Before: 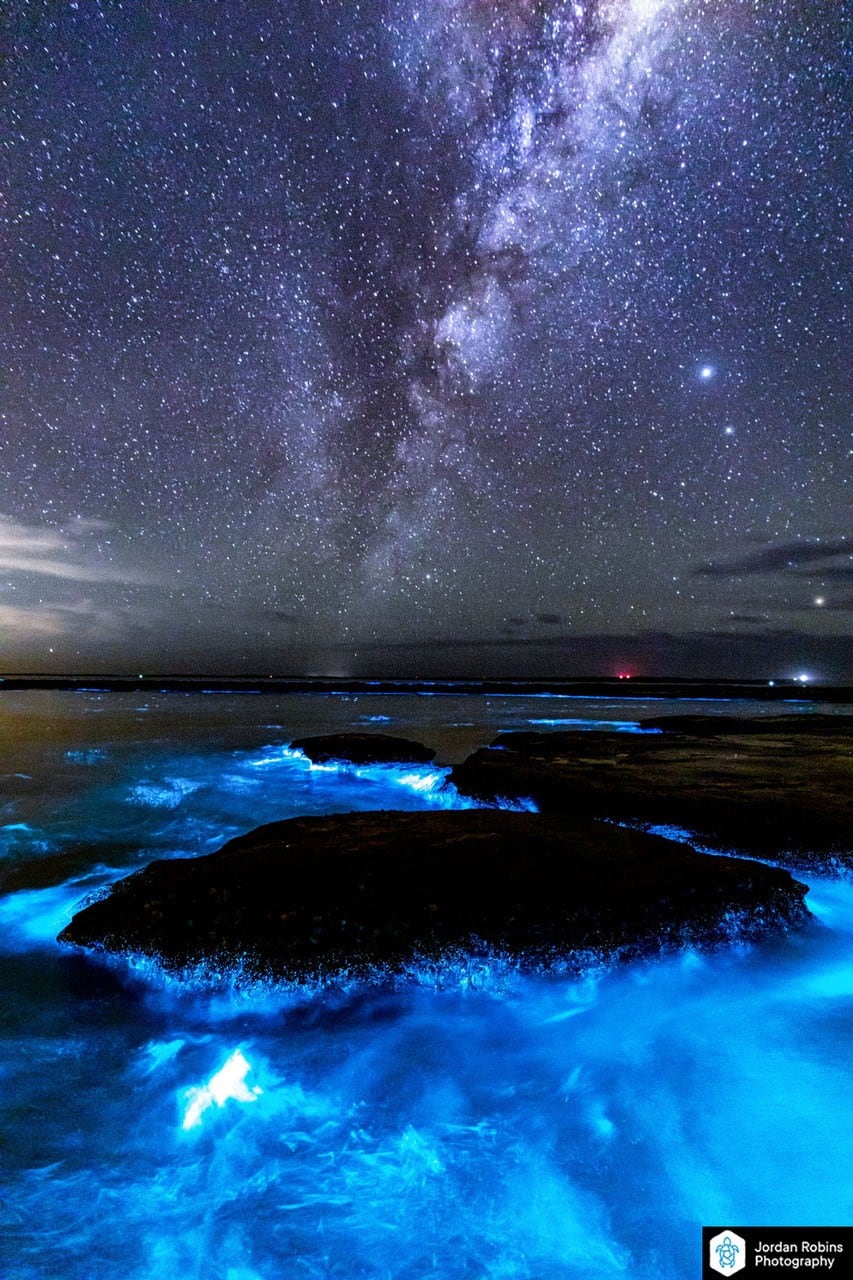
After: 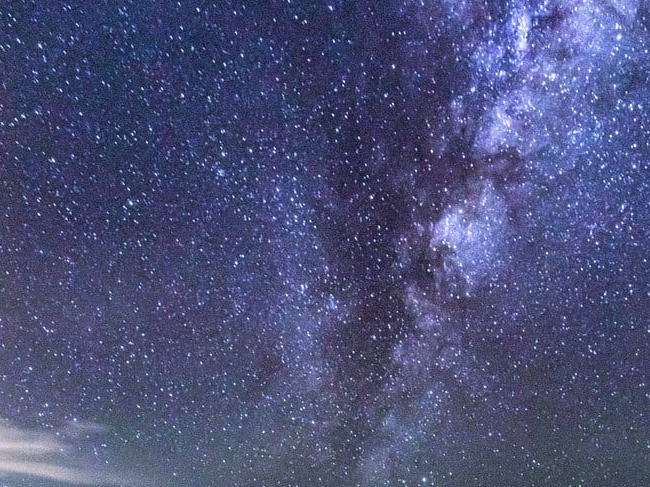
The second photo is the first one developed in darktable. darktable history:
crop: left 0.579%, top 7.627%, right 23.167%, bottom 54.275%
velvia: on, module defaults
